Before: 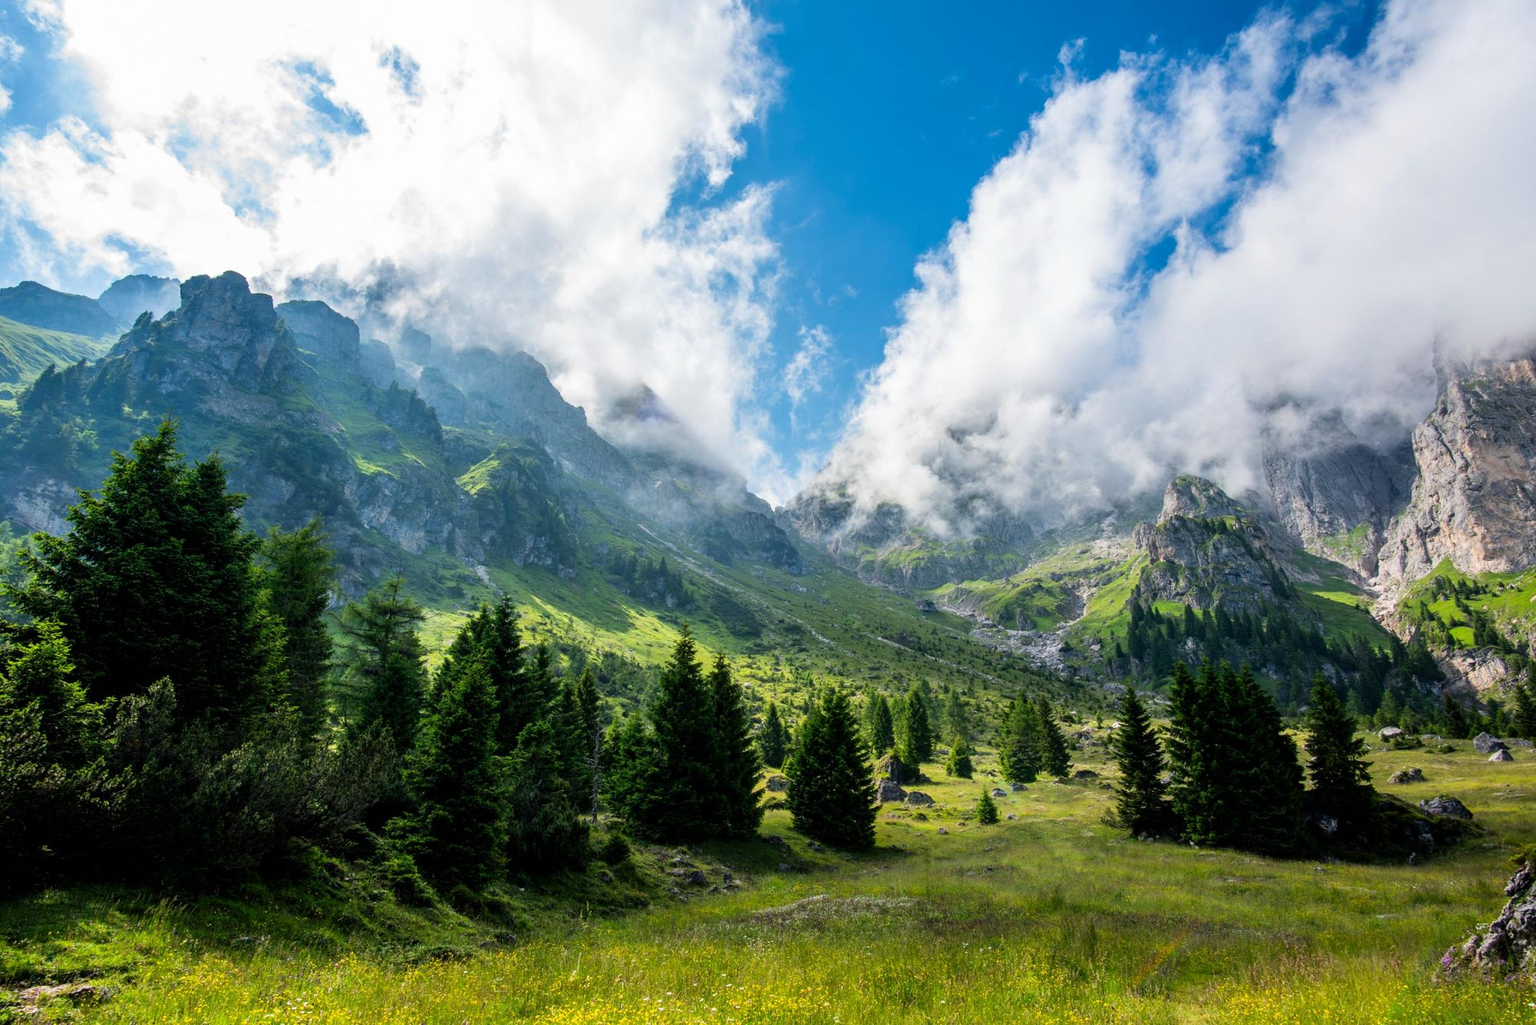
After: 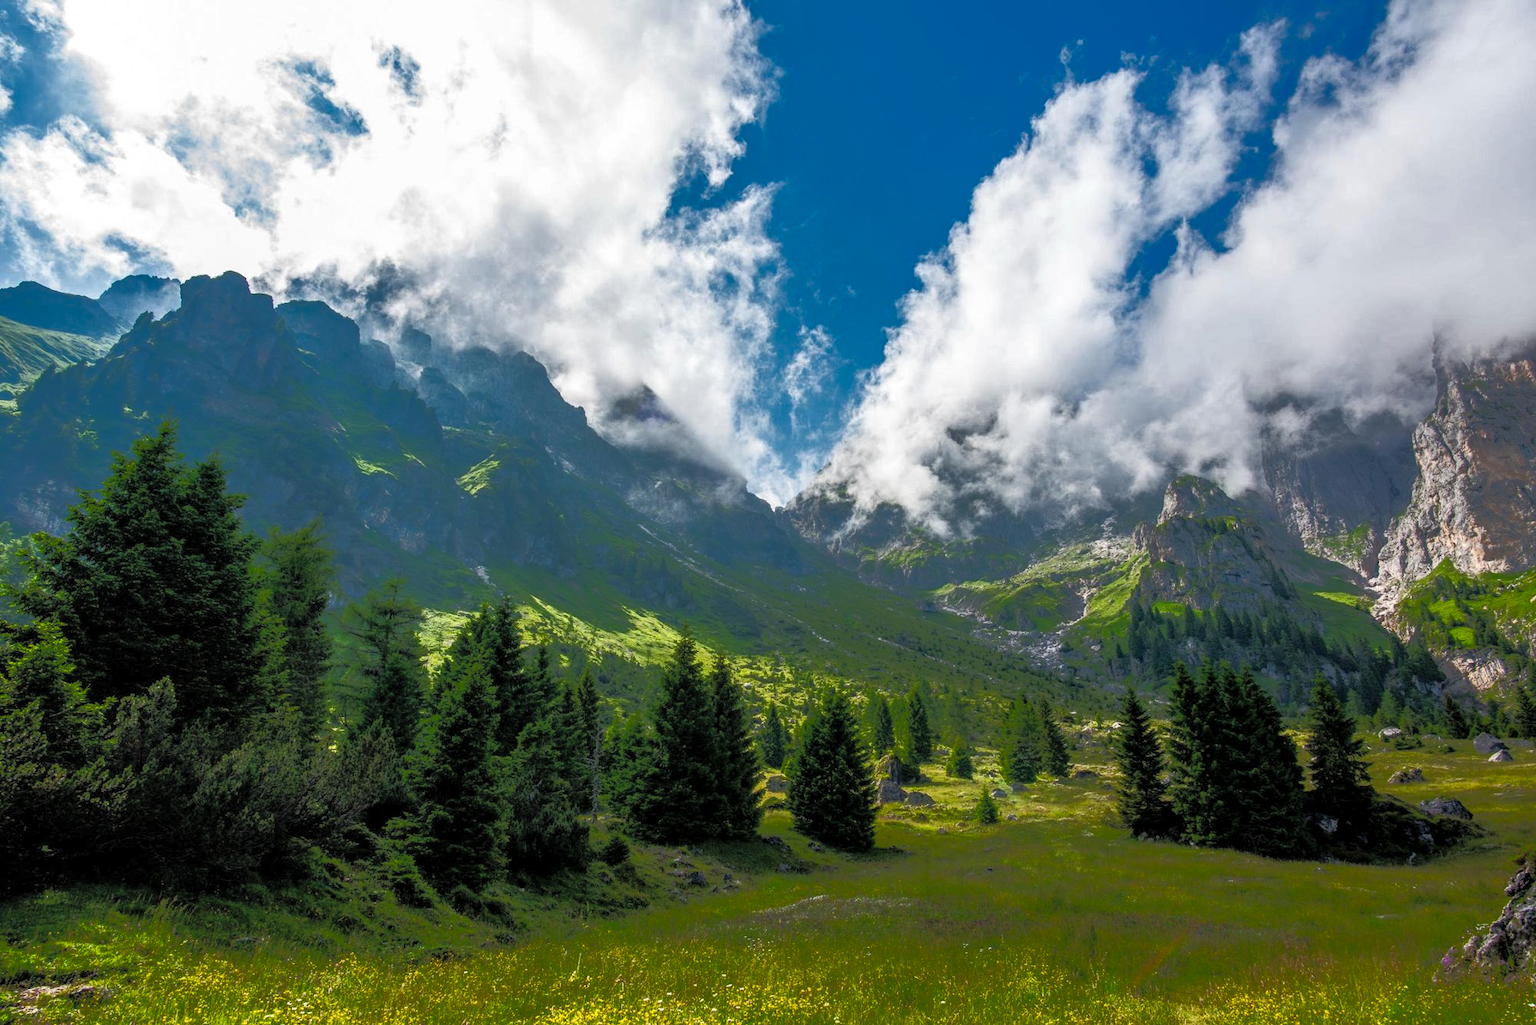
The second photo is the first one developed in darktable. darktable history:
local contrast: on, module defaults
tone curve: curves: ch0 [(0, 0) (0.003, 0.032) (0.53, 0.368) (0.901, 0.866) (1, 1)], color space Lab, independent channels, preserve colors none
